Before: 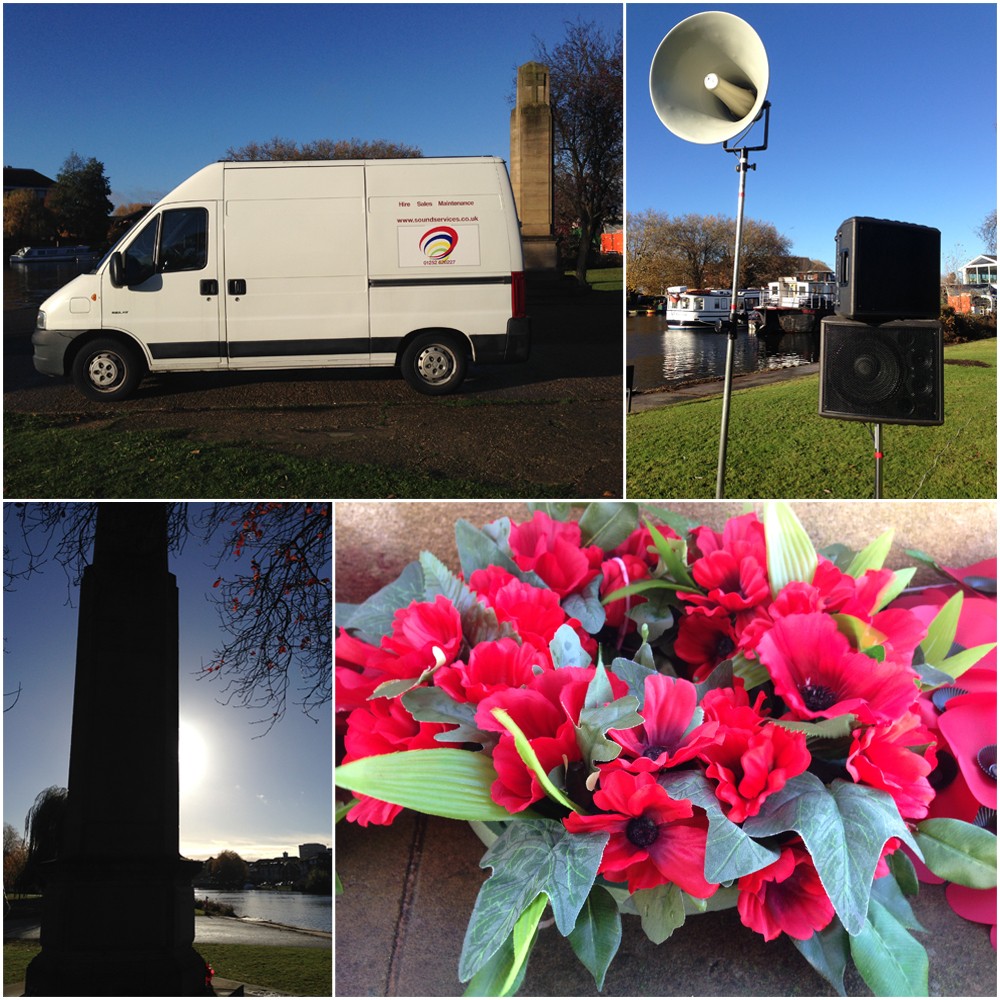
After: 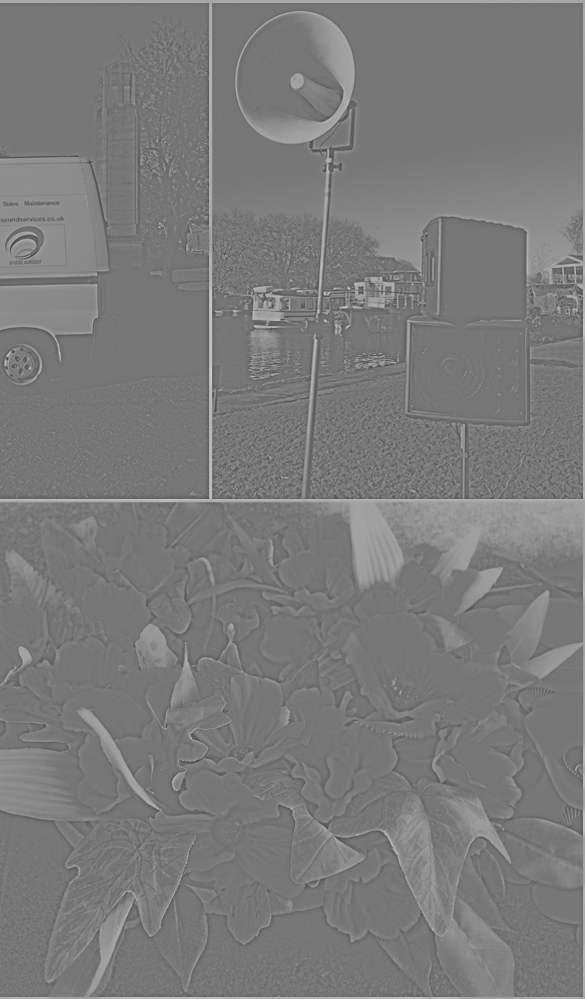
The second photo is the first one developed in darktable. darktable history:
white balance: emerald 1
crop: left 41.402%
exposure: black level correction 0, exposure 1 EV, compensate exposure bias true, compensate highlight preservation false
highpass: sharpness 6%, contrast boost 7.63%
contrast brightness saturation: saturation 0.5
velvia: strength 45%
tone equalizer: -8 EV -0.75 EV, -7 EV -0.7 EV, -6 EV -0.6 EV, -5 EV -0.4 EV, -3 EV 0.4 EV, -2 EV 0.6 EV, -1 EV 0.7 EV, +0 EV 0.75 EV, edges refinement/feathering 500, mask exposure compensation -1.57 EV, preserve details no
